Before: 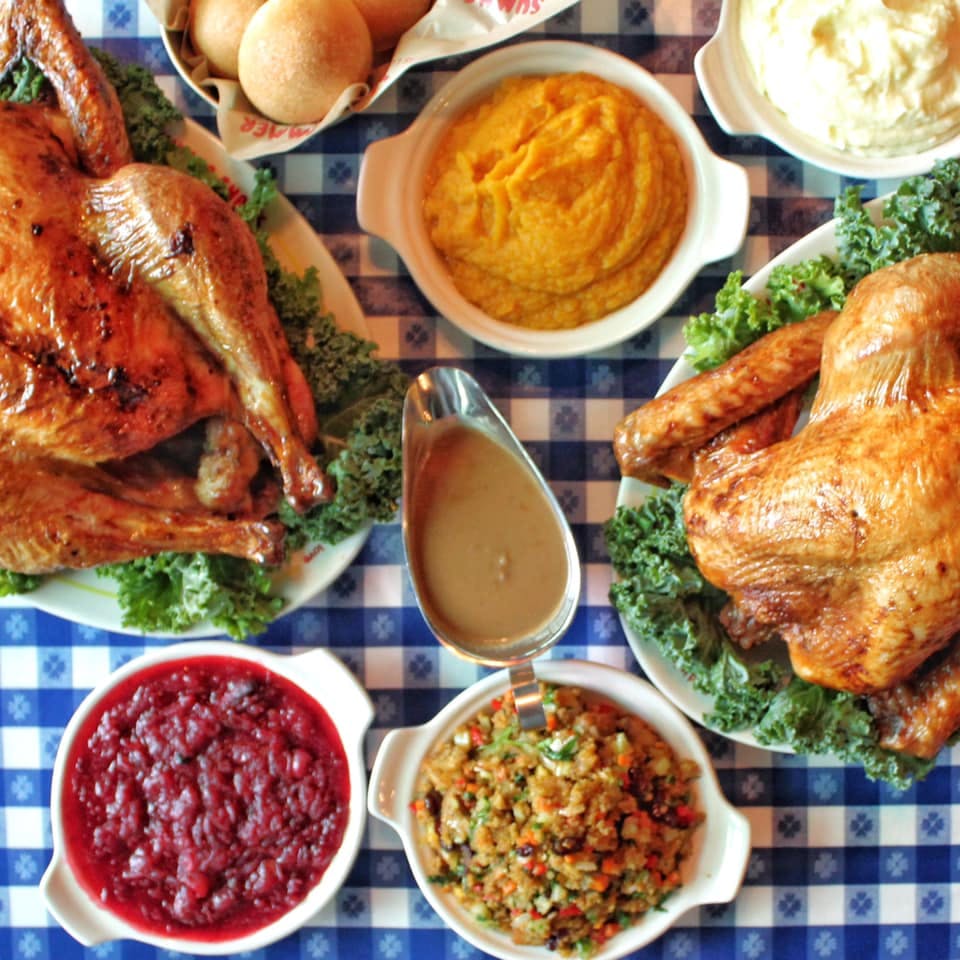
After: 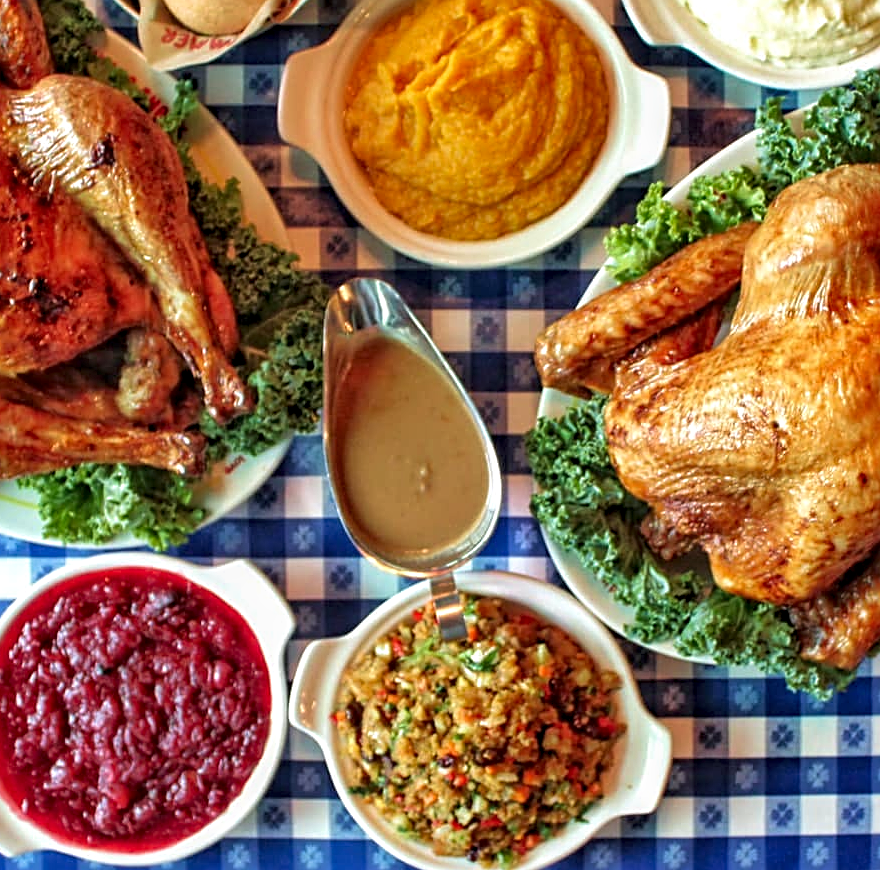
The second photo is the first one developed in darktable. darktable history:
velvia: strength 22.32%
shadows and highlights: low approximation 0.01, soften with gaussian
sharpen: radius 2.723
crop and rotate: left 8.31%, top 9.302%
contrast brightness saturation: contrast -0.013, brightness -0.012, saturation 0.044
local contrast: shadows 92%, midtone range 0.498
